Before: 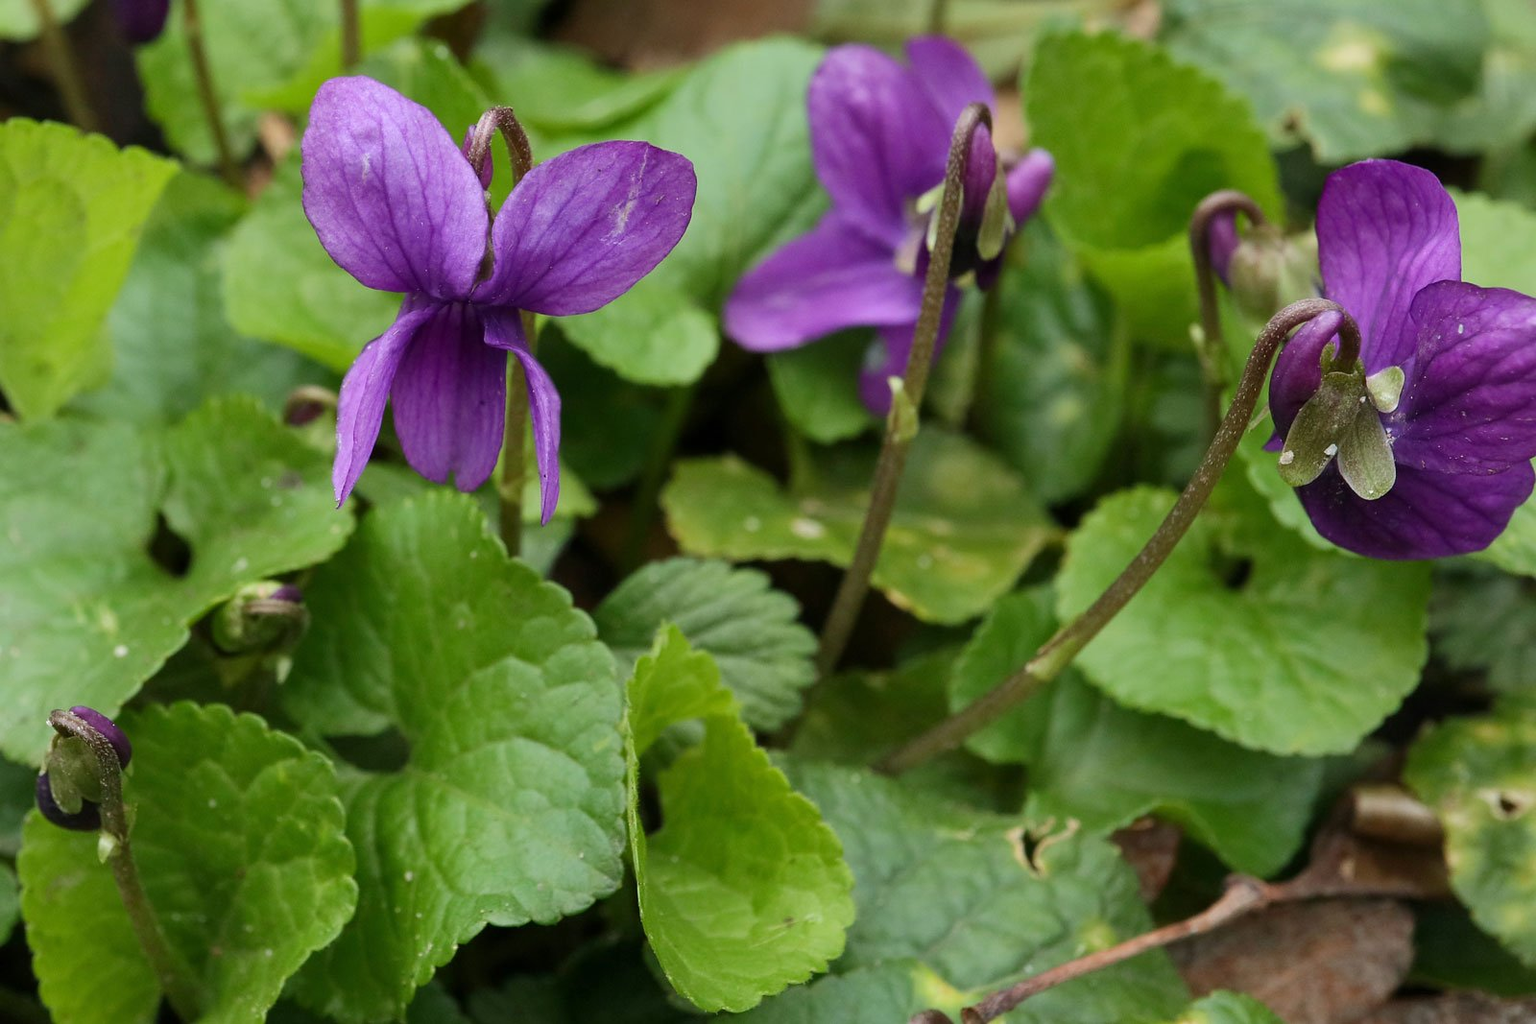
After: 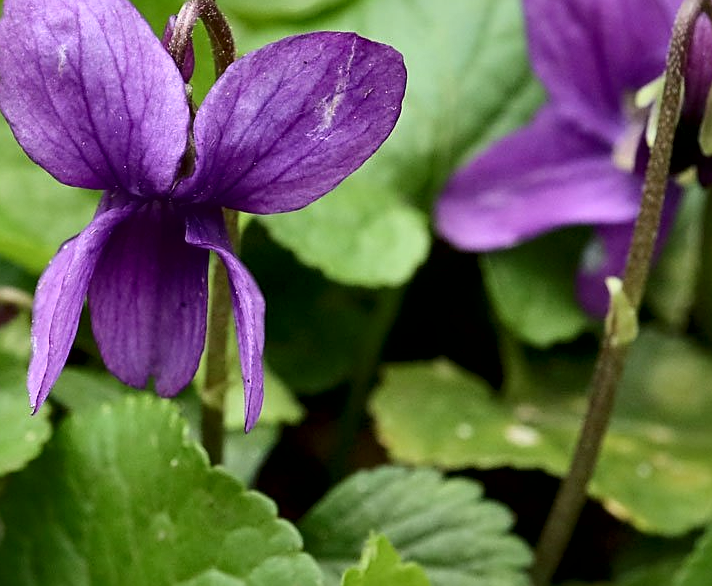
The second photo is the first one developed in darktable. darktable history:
exposure: compensate exposure bias true, compensate highlight preservation false
local contrast: mode bilateral grid, contrast 69, coarseness 76, detail 181%, midtone range 0.2
crop: left 19.949%, top 10.778%, right 35.539%, bottom 34.214%
sharpen: on, module defaults
